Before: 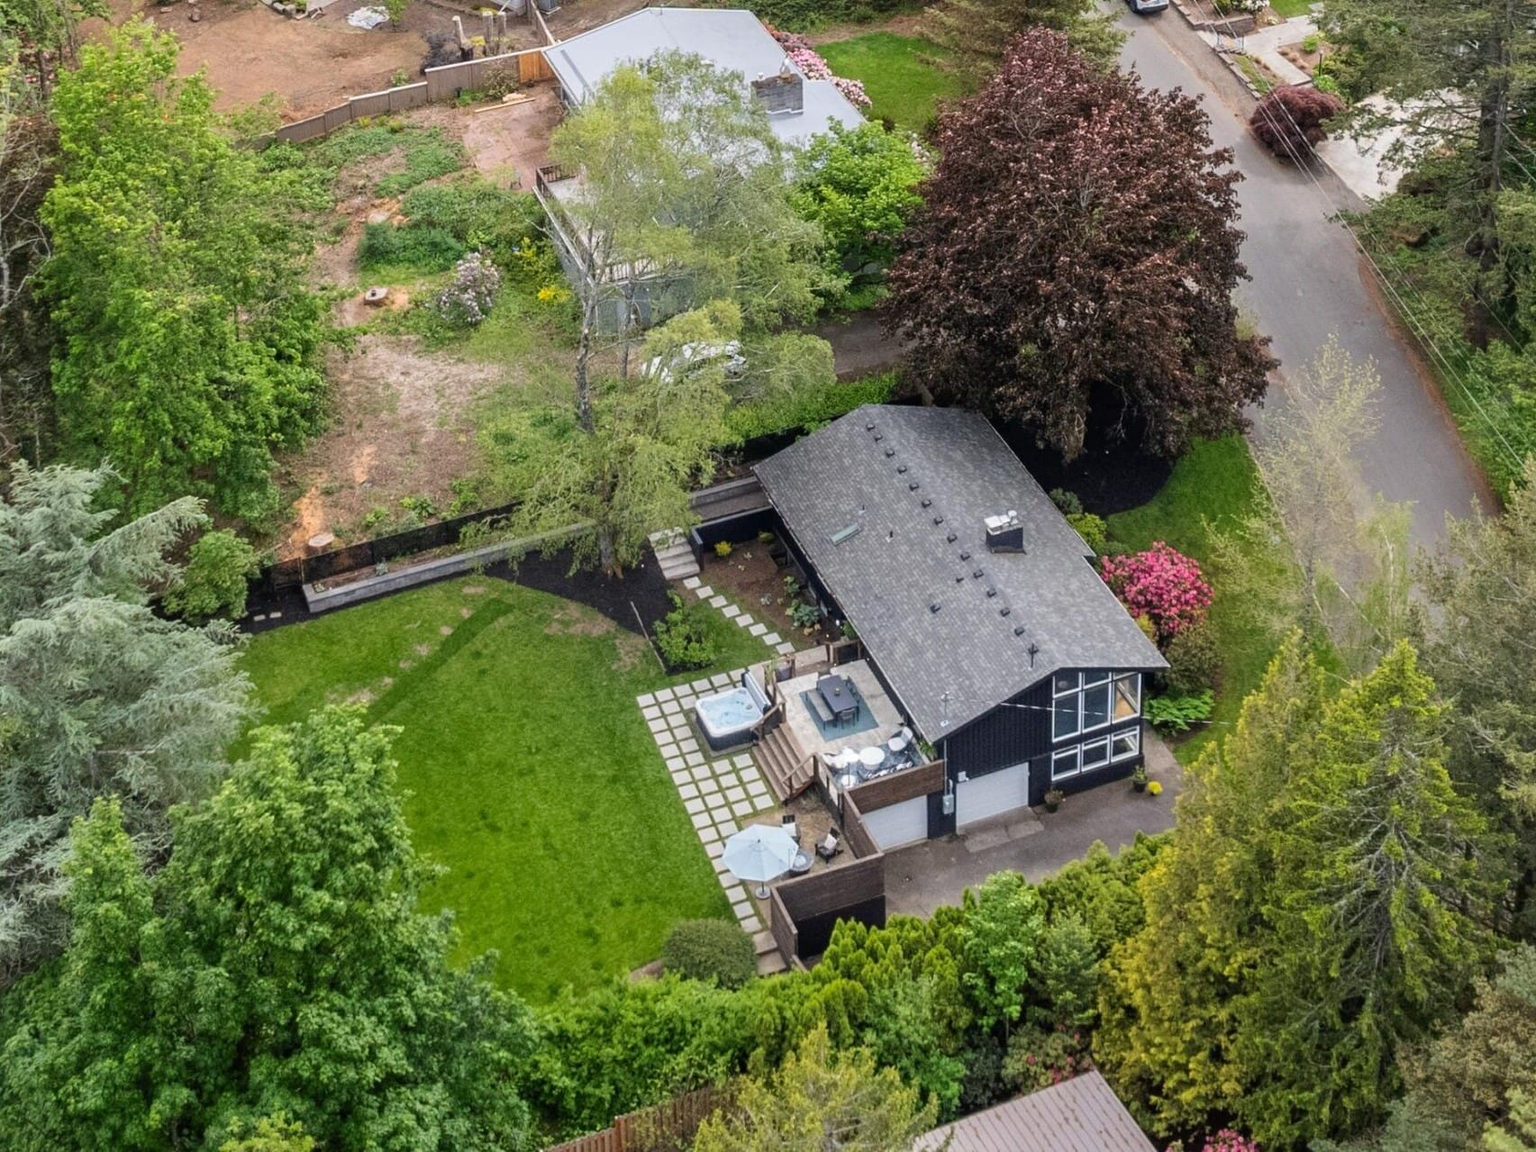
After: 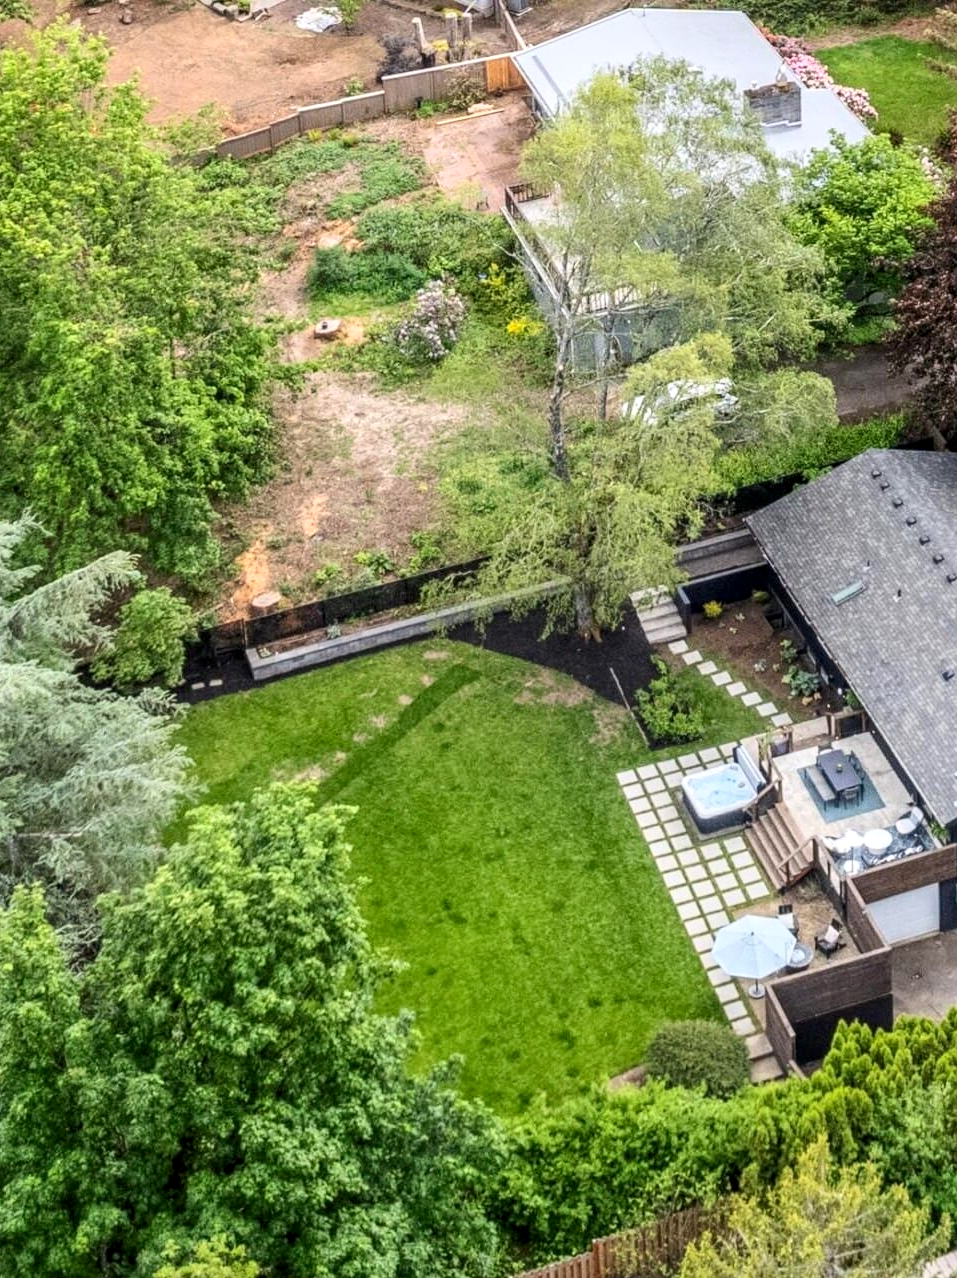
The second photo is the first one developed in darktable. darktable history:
local contrast: detail 130%
crop: left 5.284%, right 38.548%
contrast brightness saturation: contrast 0.198, brightness 0.148, saturation 0.139
exposure: exposure -0.024 EV, compensate exposure bias true, compensate highlight preservation false
